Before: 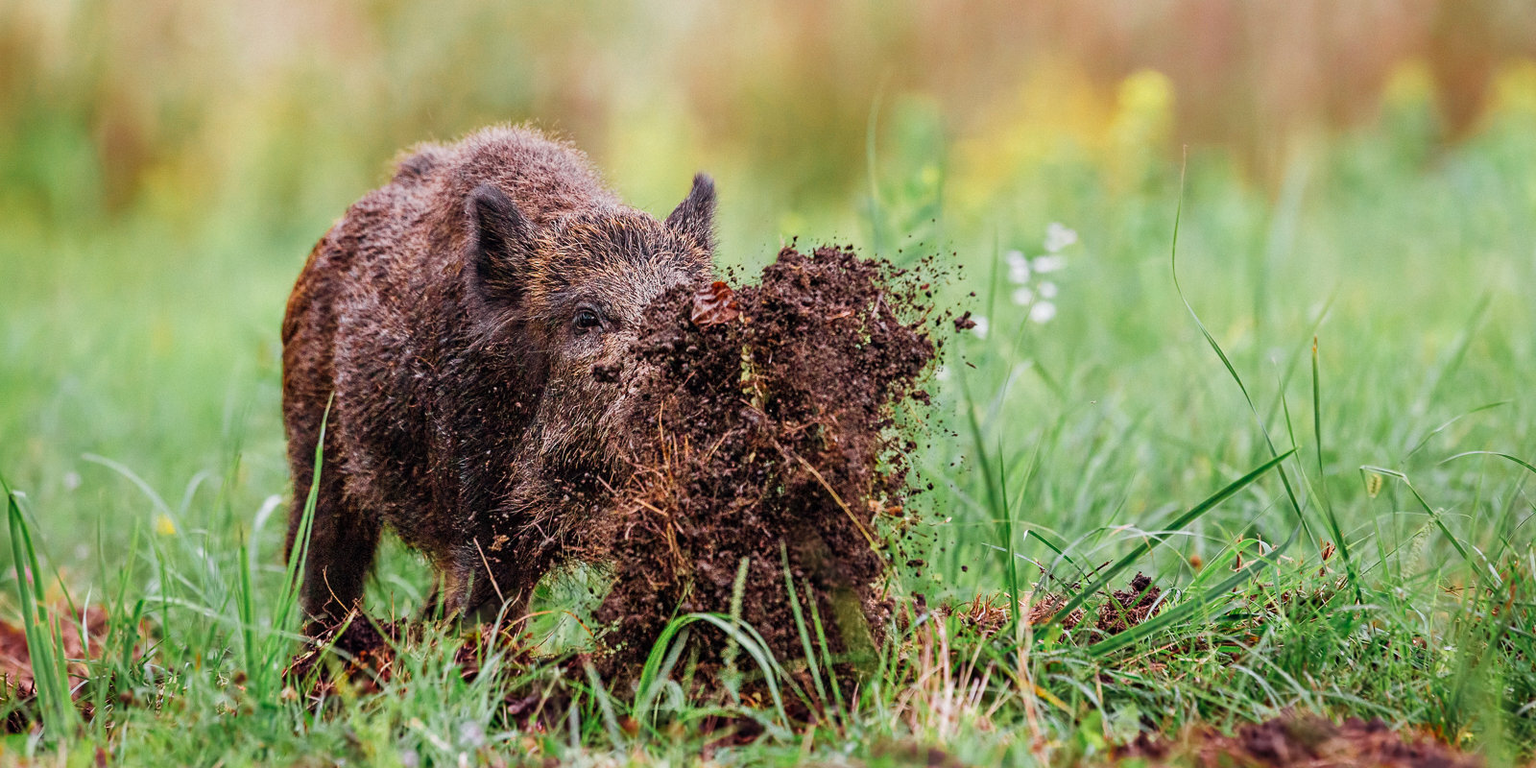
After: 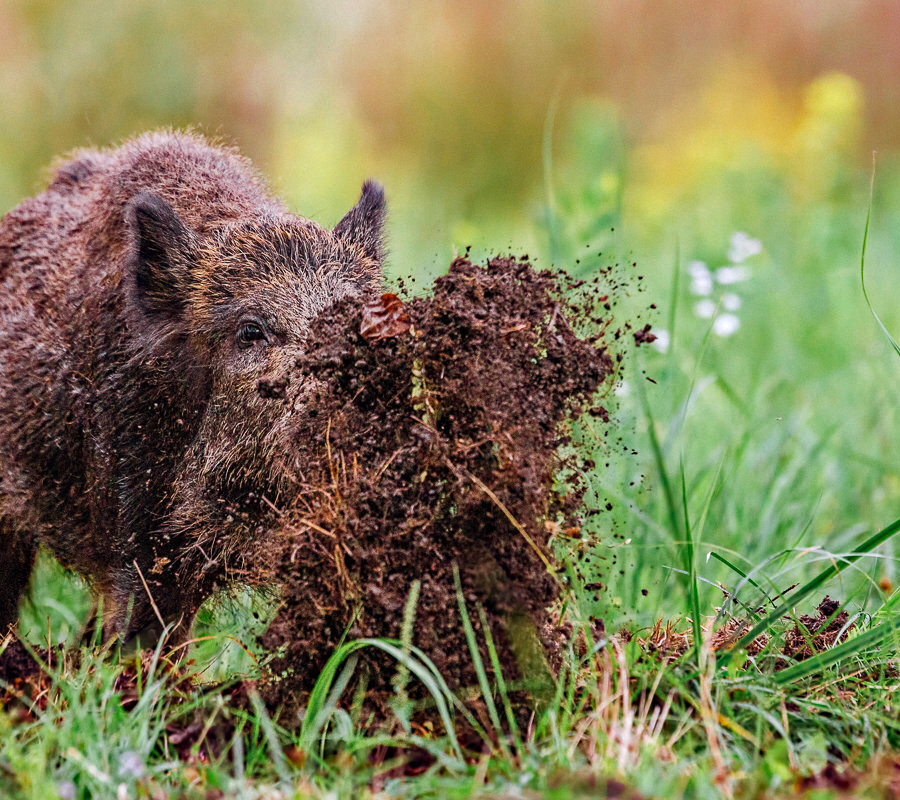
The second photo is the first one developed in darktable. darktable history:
haze removal: strength 0.29, distance 0.25, compatibility mode true, adaptive false
crop and rotate: left 22.516%, right 21.234%
